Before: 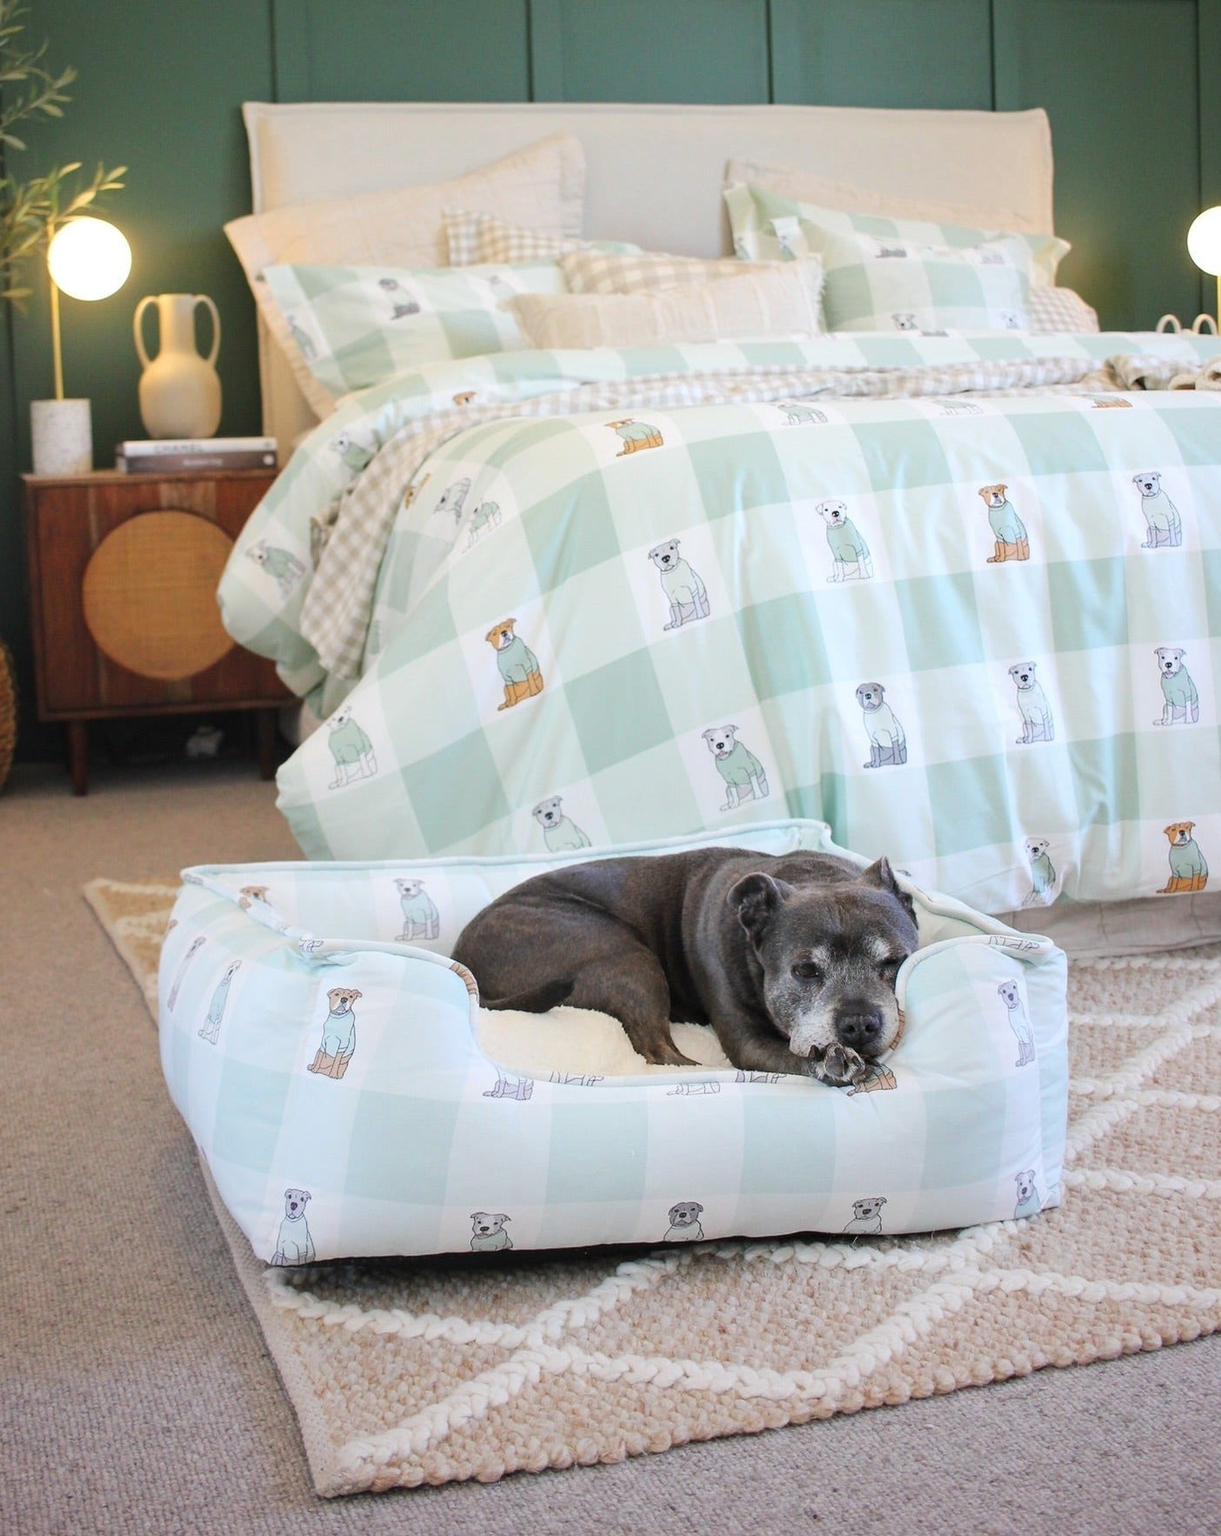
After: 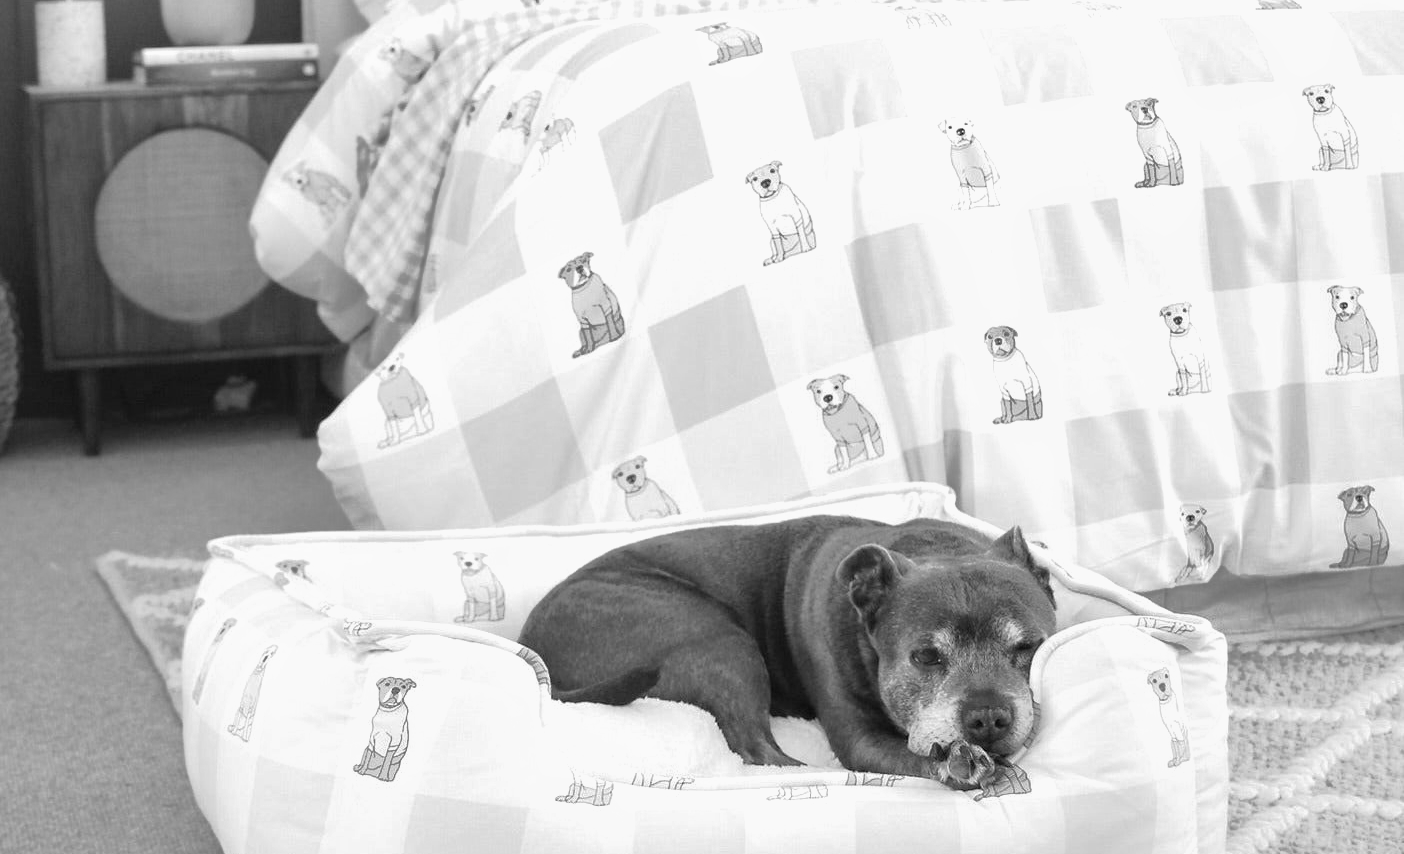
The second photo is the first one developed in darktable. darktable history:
crop and rotate: top 26.056%, bottom 25.543%
white balance: red 1.004, blue 1.024
monochrome: a 32, b 64, size 2.3
exposure: black level correction 0, exposure 0.68 EV, compensate exposure bias true, compensate highlight preservation false
tone equalizer: on, module defaults
tone curve: curves: ch0 [(0, 0) (0.058, 0.037) (0.214, 0.183) (0.304, 0.288) (0.561, 0.554) (0.687, 0.677) (0.768, 0.768) (0.858, 0.861) (0.987, 0.945)]; ch1 [(0, 0) (0.172, 0.123) (0.312, 0.296) (0.432, 0.448) (0.471, 0.469) (0.502, 0.5) (0.521, 0.505) (0.565, 0.569) (0.663, 0.663) (0.703, 0.721) (0.857, 0.917) (1, 1)]; ch2 [(0, 0) (0.411, 0.424) (0.485, 0.497) (0.502, 0.5) (0.517, 0.511) (0.556, 0.562) (0.626, 0.594) (0.709, 0.661) (1, 1)], color space Lab, independent channels, preserve colors none
shadows and highlights: on, module defaults
